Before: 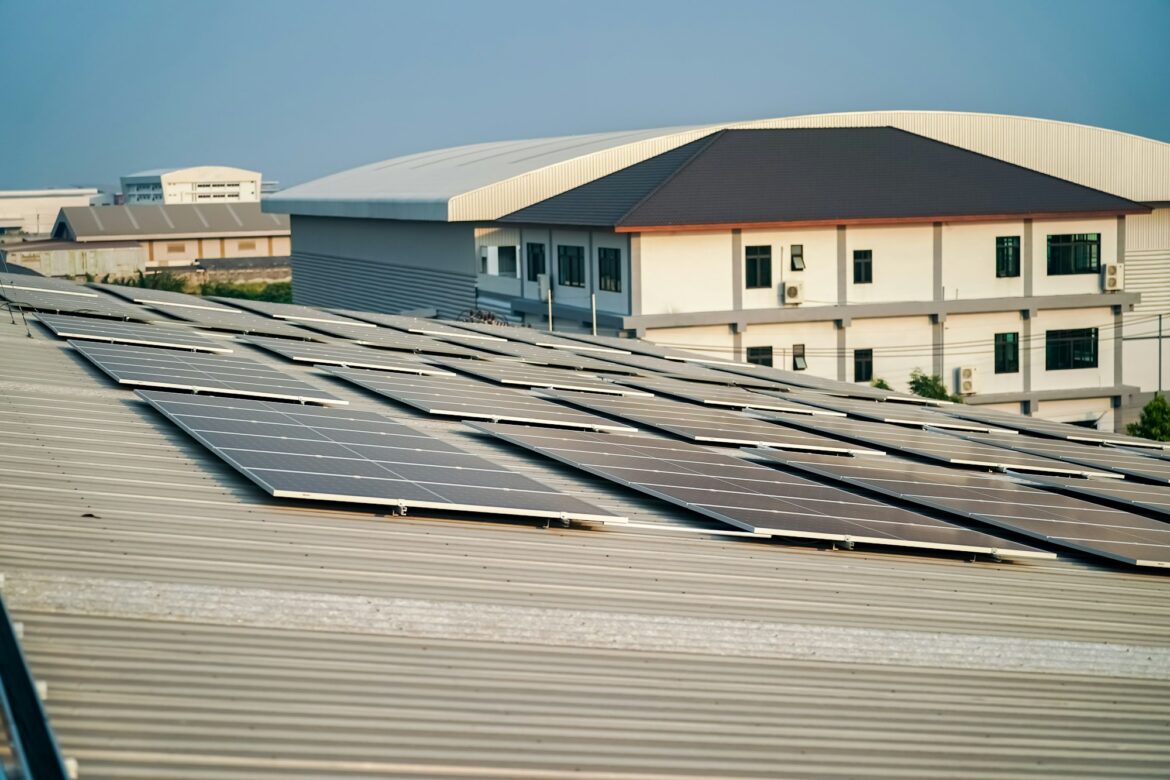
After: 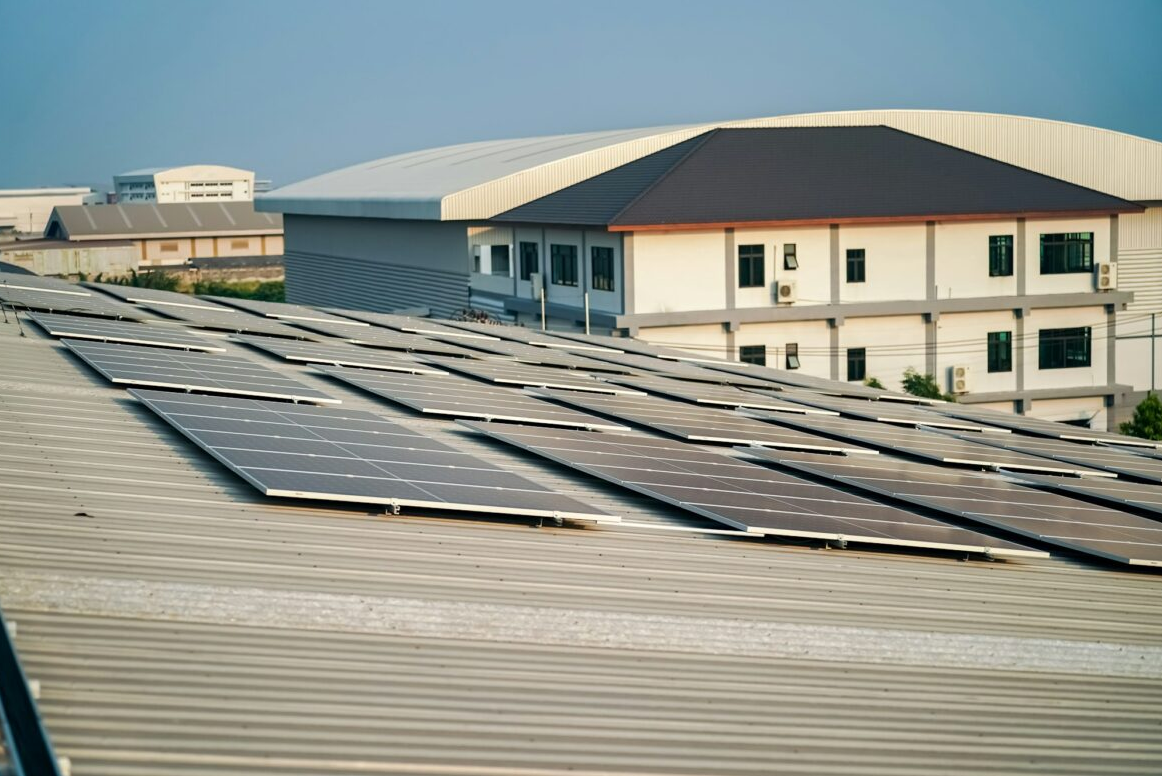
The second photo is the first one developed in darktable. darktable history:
crop and rotate: left 0.606%, top 0.15%, bottom 0.347%
